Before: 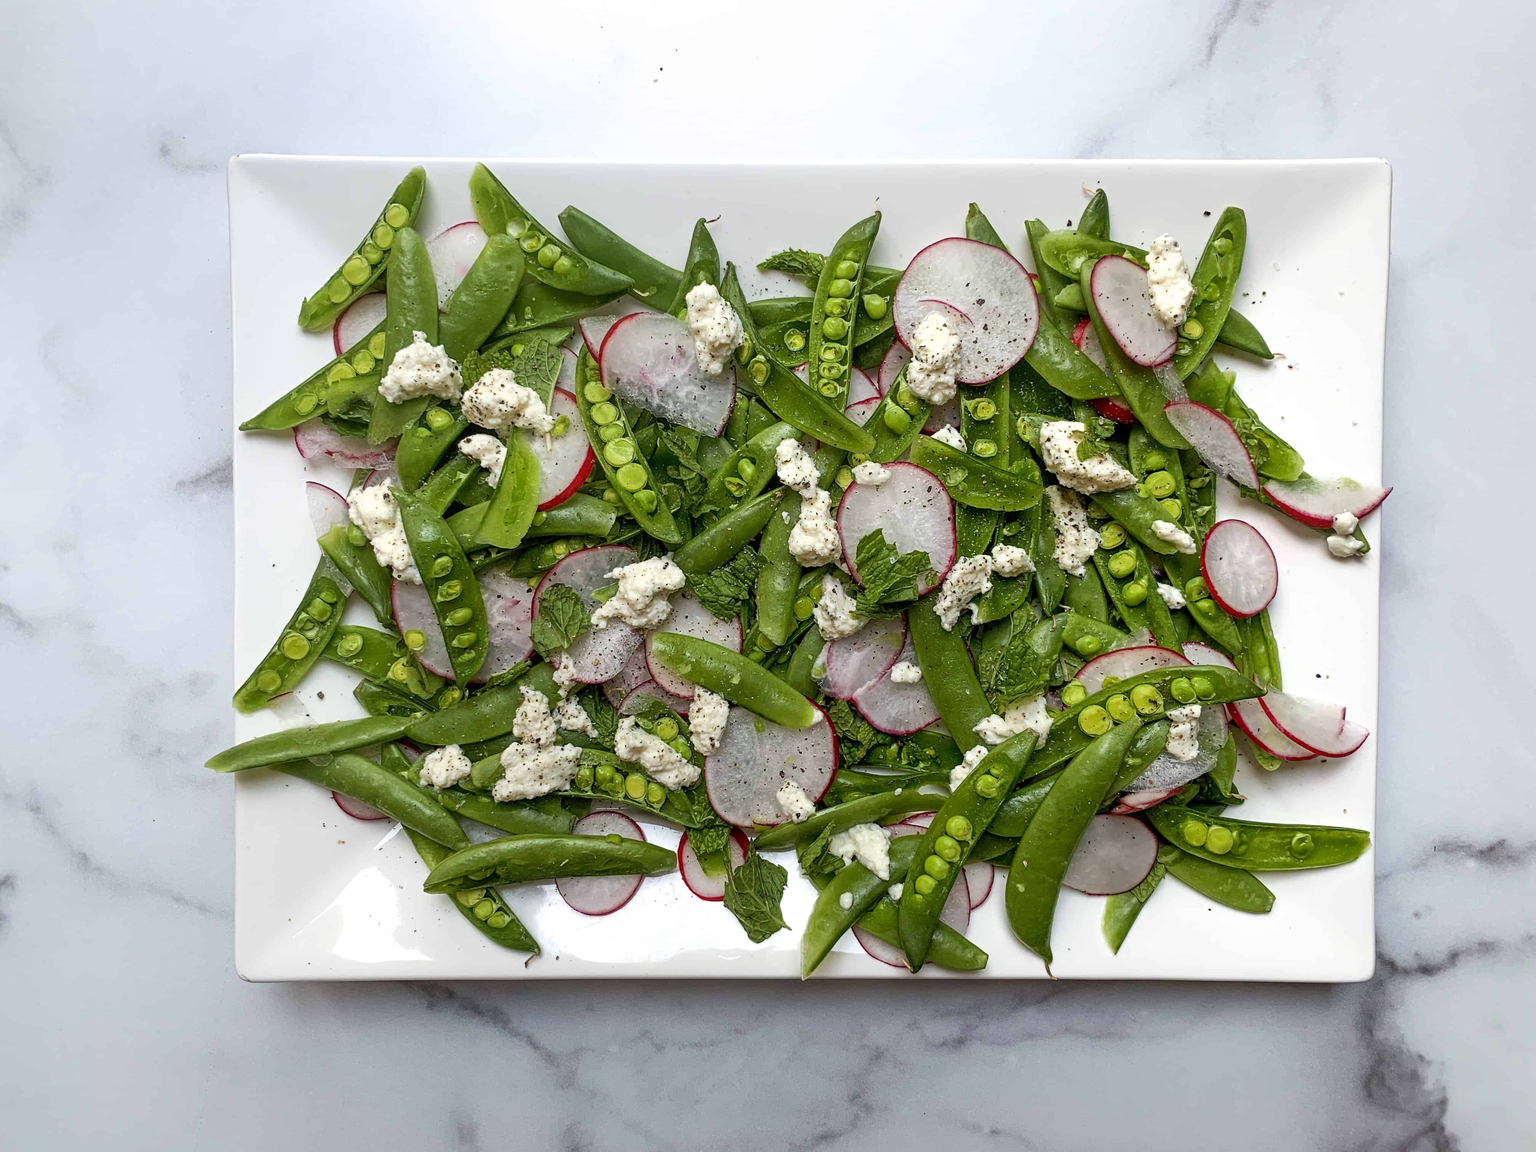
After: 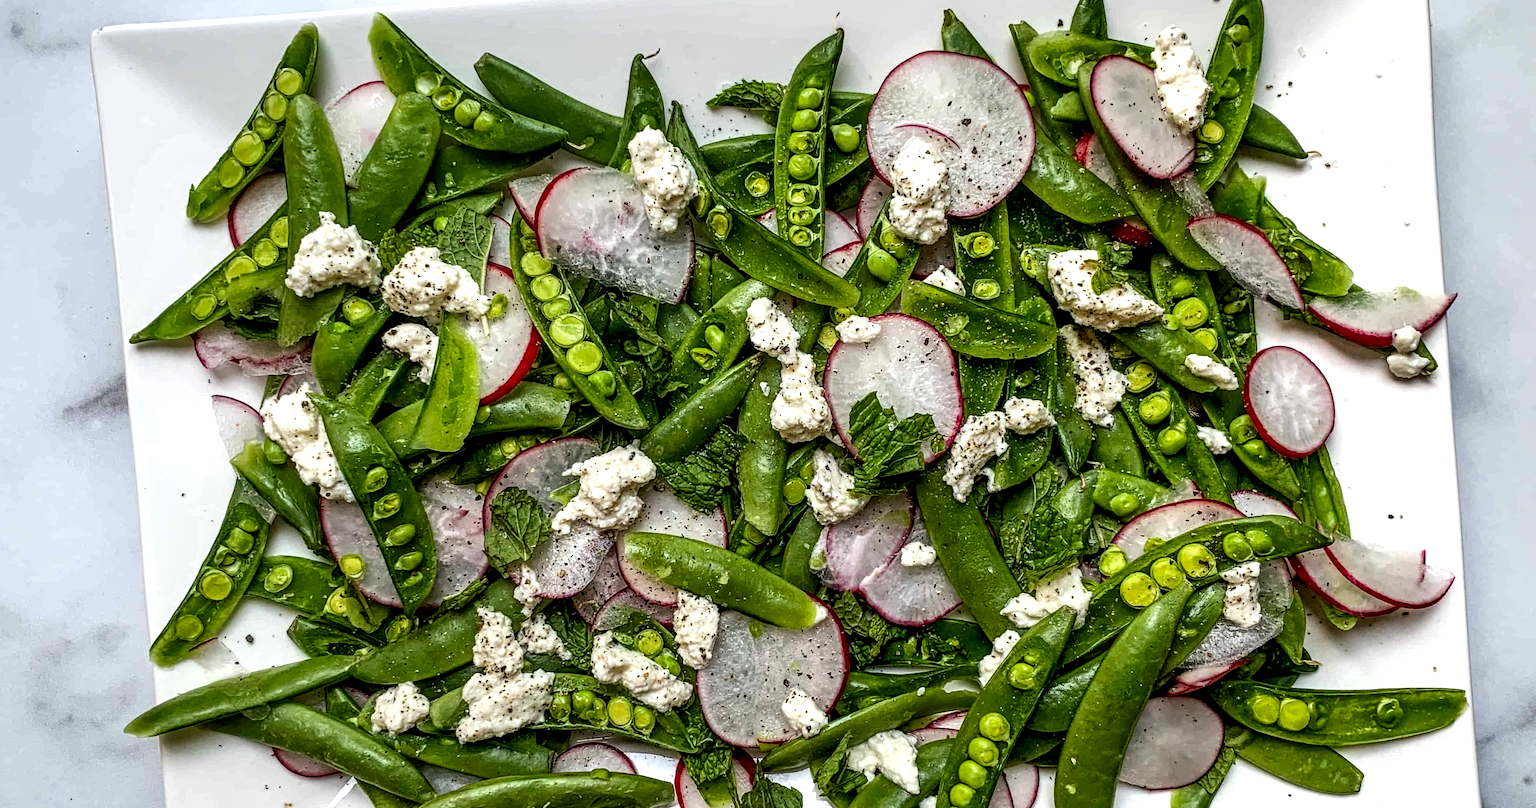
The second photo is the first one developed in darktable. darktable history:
local contrast: highlights 19%, detail 186%
rotate and perspective: rotation -5°, crop left 0.05, crop right 0.952, crop top 0.11, crop bottom 0.89
crop: left 5.596%, top 10.314%, right 3.534%, bottom 19.395%
